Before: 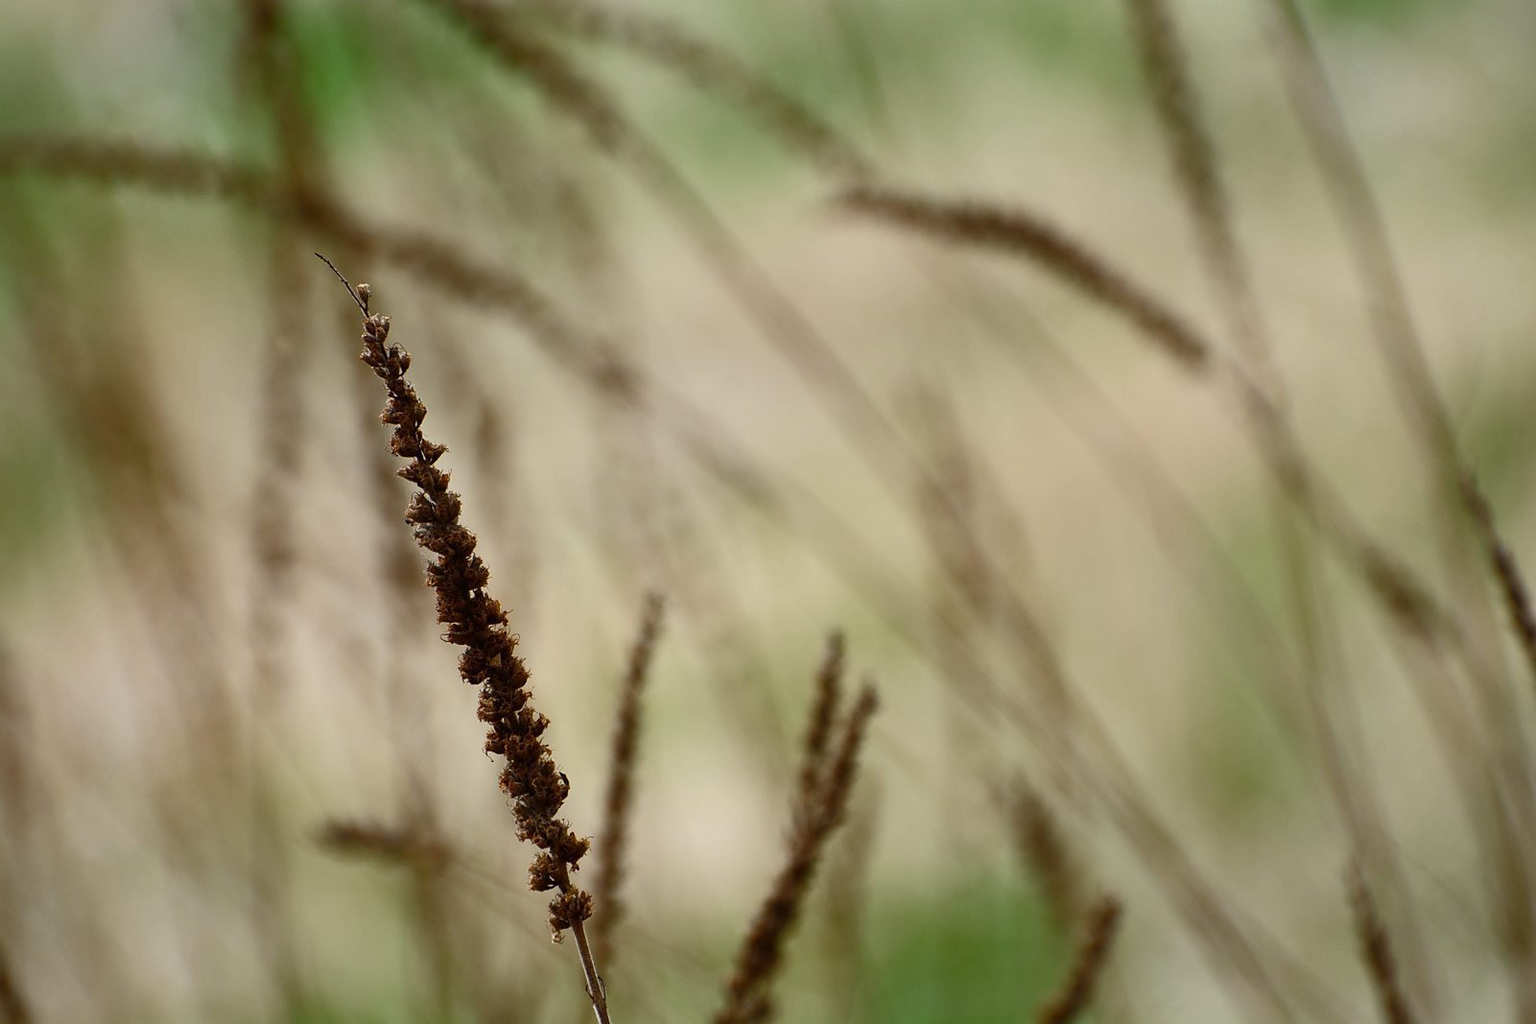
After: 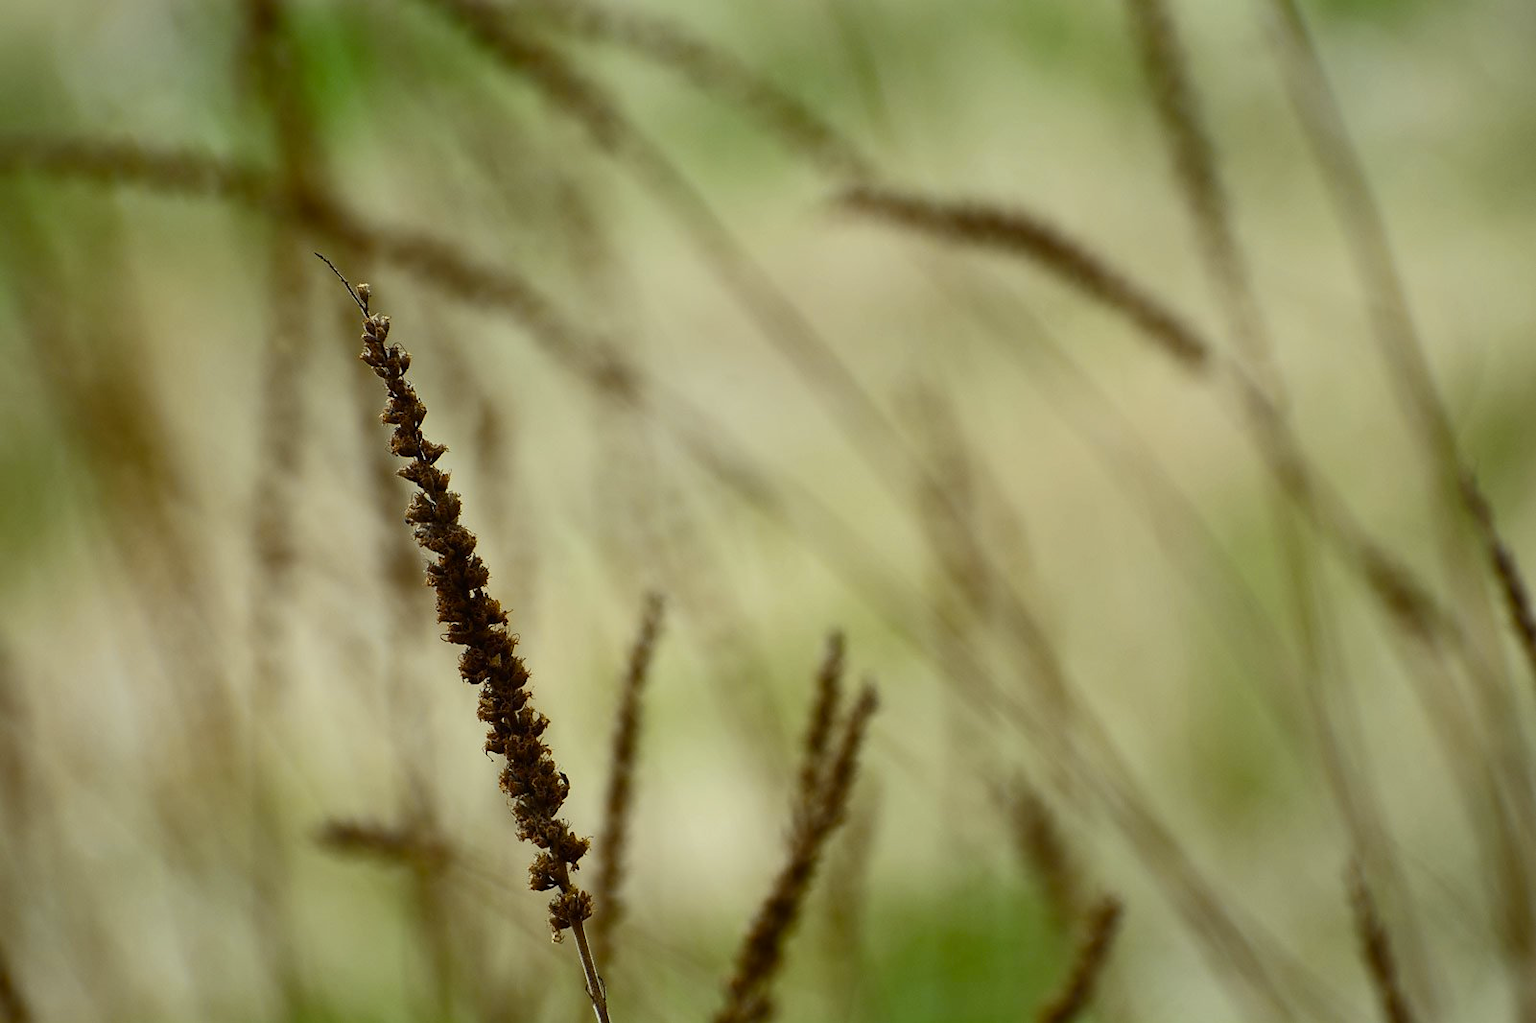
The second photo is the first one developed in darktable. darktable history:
color correction: highlights a* -8, highlights b* 3.1
color contrast: green-magenta contrast 0.85, blue-yellow contrast 1.25, unbound 0
